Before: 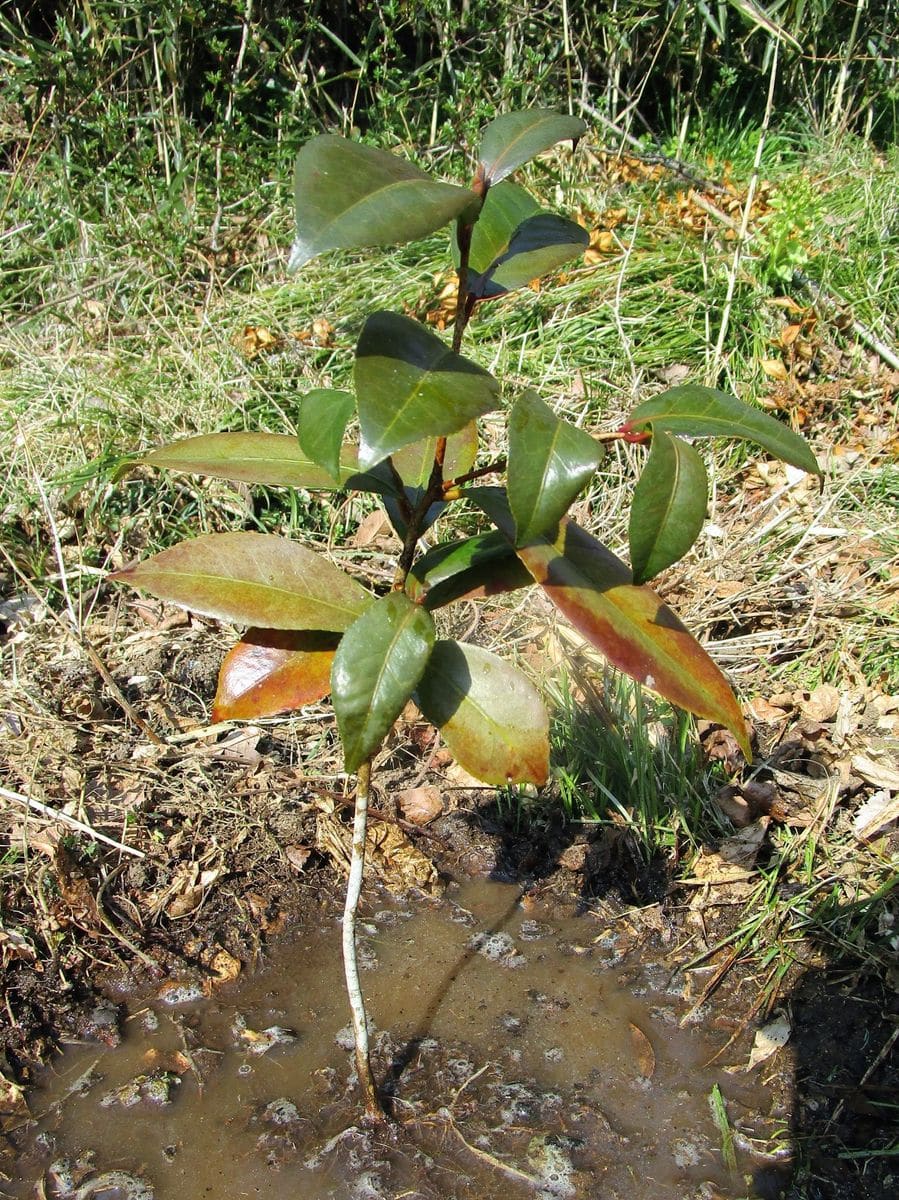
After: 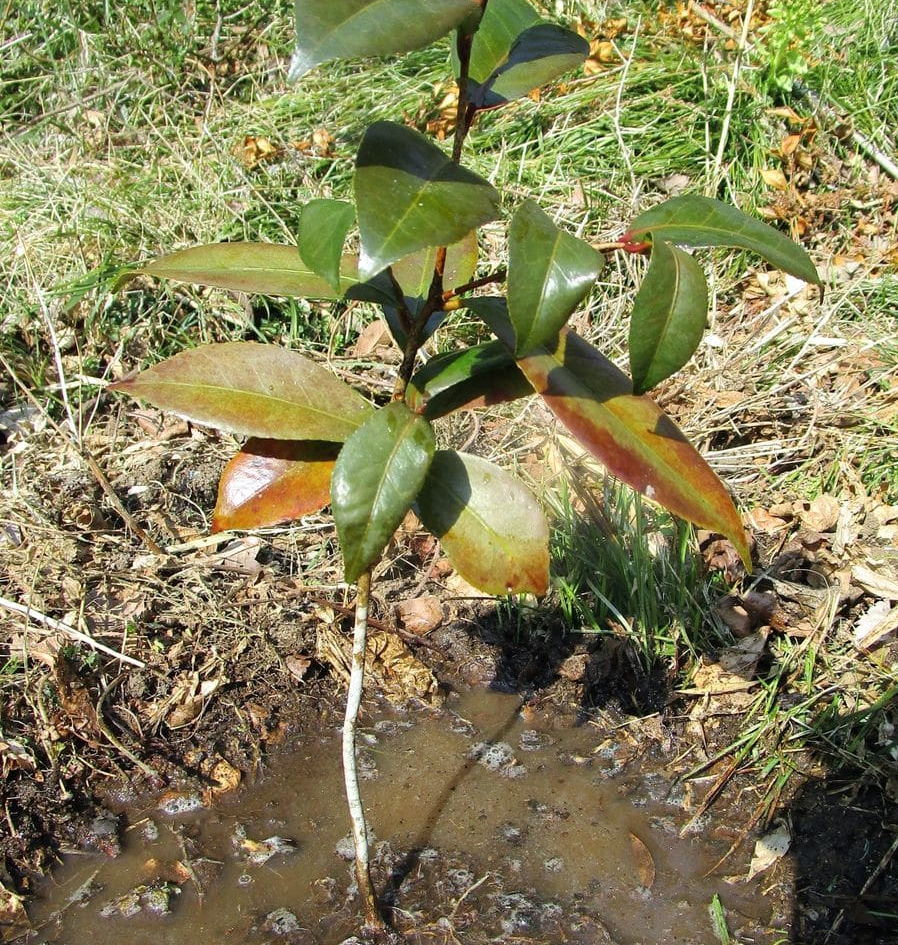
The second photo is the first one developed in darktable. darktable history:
shadows and highlights: shadows 12.06, white point adjustment 1.13, highlights -0.464, soften with gaussian
crop and rotate: top 15.86%, bottom 5.364%
